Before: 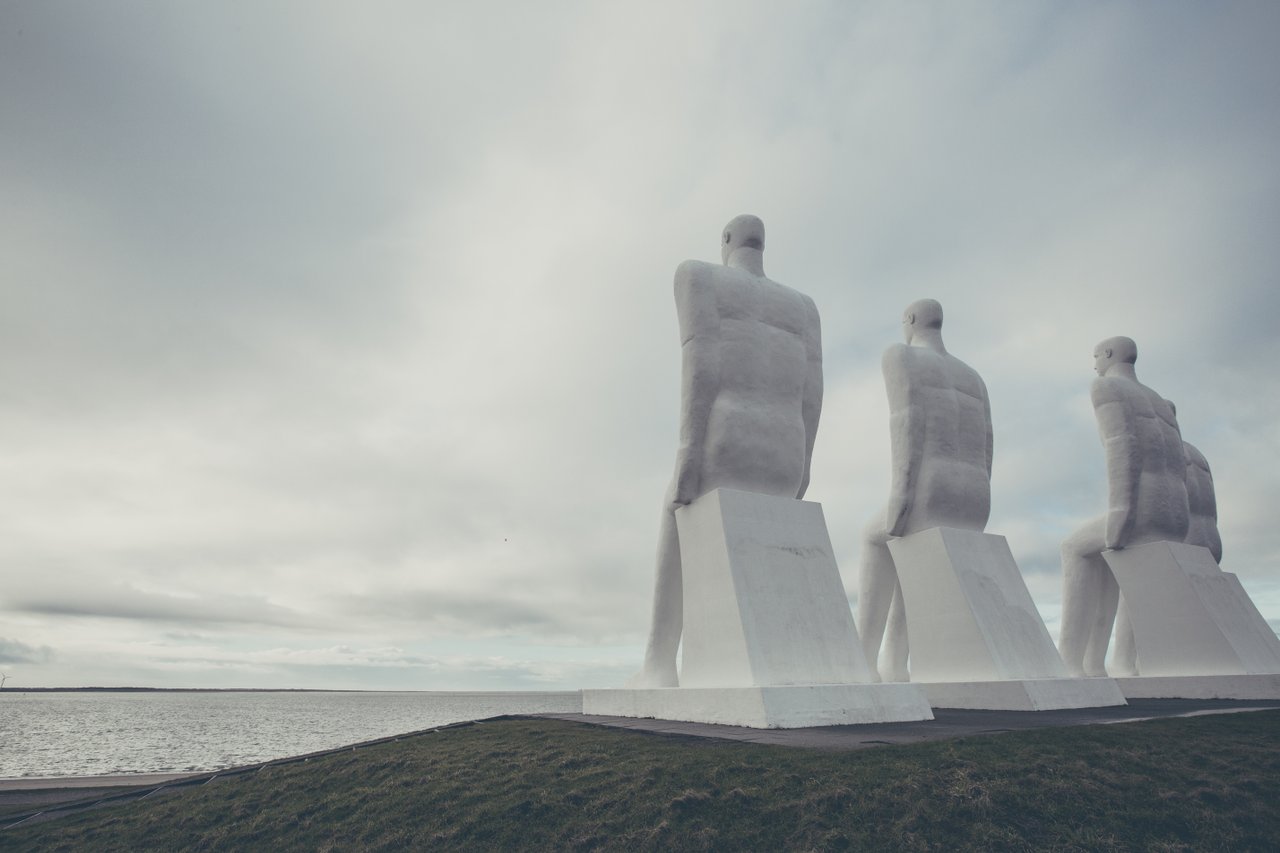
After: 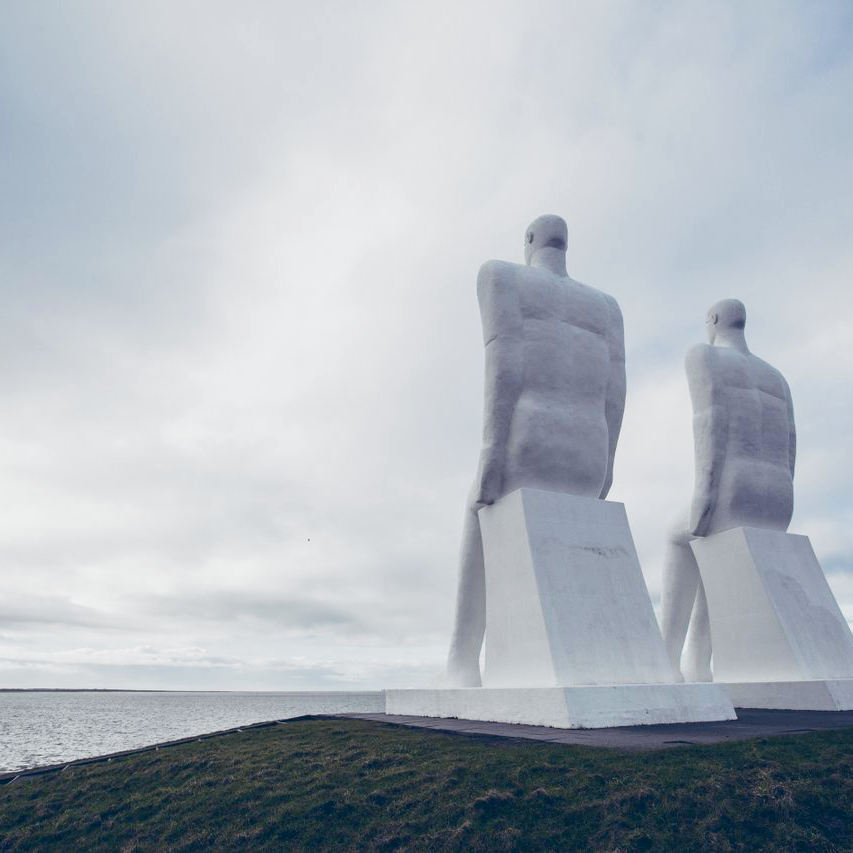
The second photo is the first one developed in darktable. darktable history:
color balance rgb: perceptual saturation grading › global saturation 35%, perceptual saturation grading › highlights -25%, perceptual saturation grading › shadows 50%
filmic rgb: black relative exposure -8.2 EV, white relative exposure 2.2 EV, threshold 3 EV, hardness 7.11, latitude 75%, contrast 1.325, highlights saturation mix -2%, shadows ↔ highlights balance 30%, preserve chrominance no, color science v5 (2021), contrast in shadows safe, contrast in highlights safe, enable highlight reconstruction true
crop: left 15.419%, right 17.914%
white balance: red 0.984, blue 1.059
